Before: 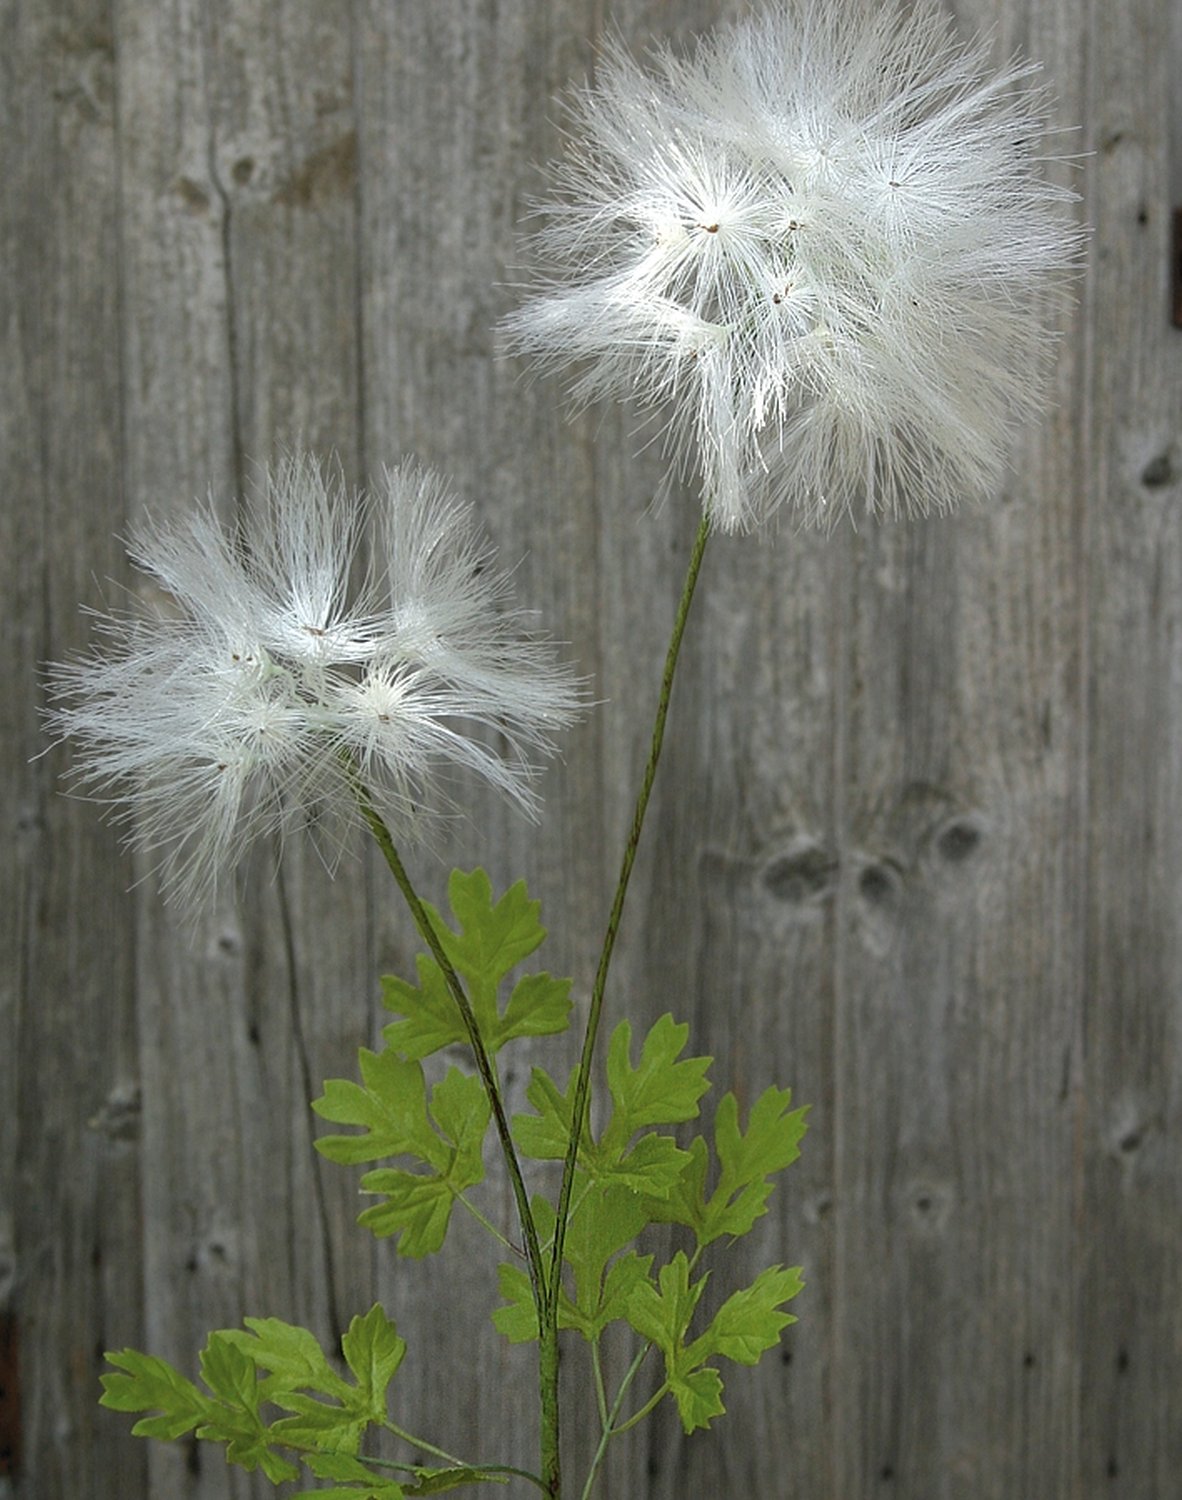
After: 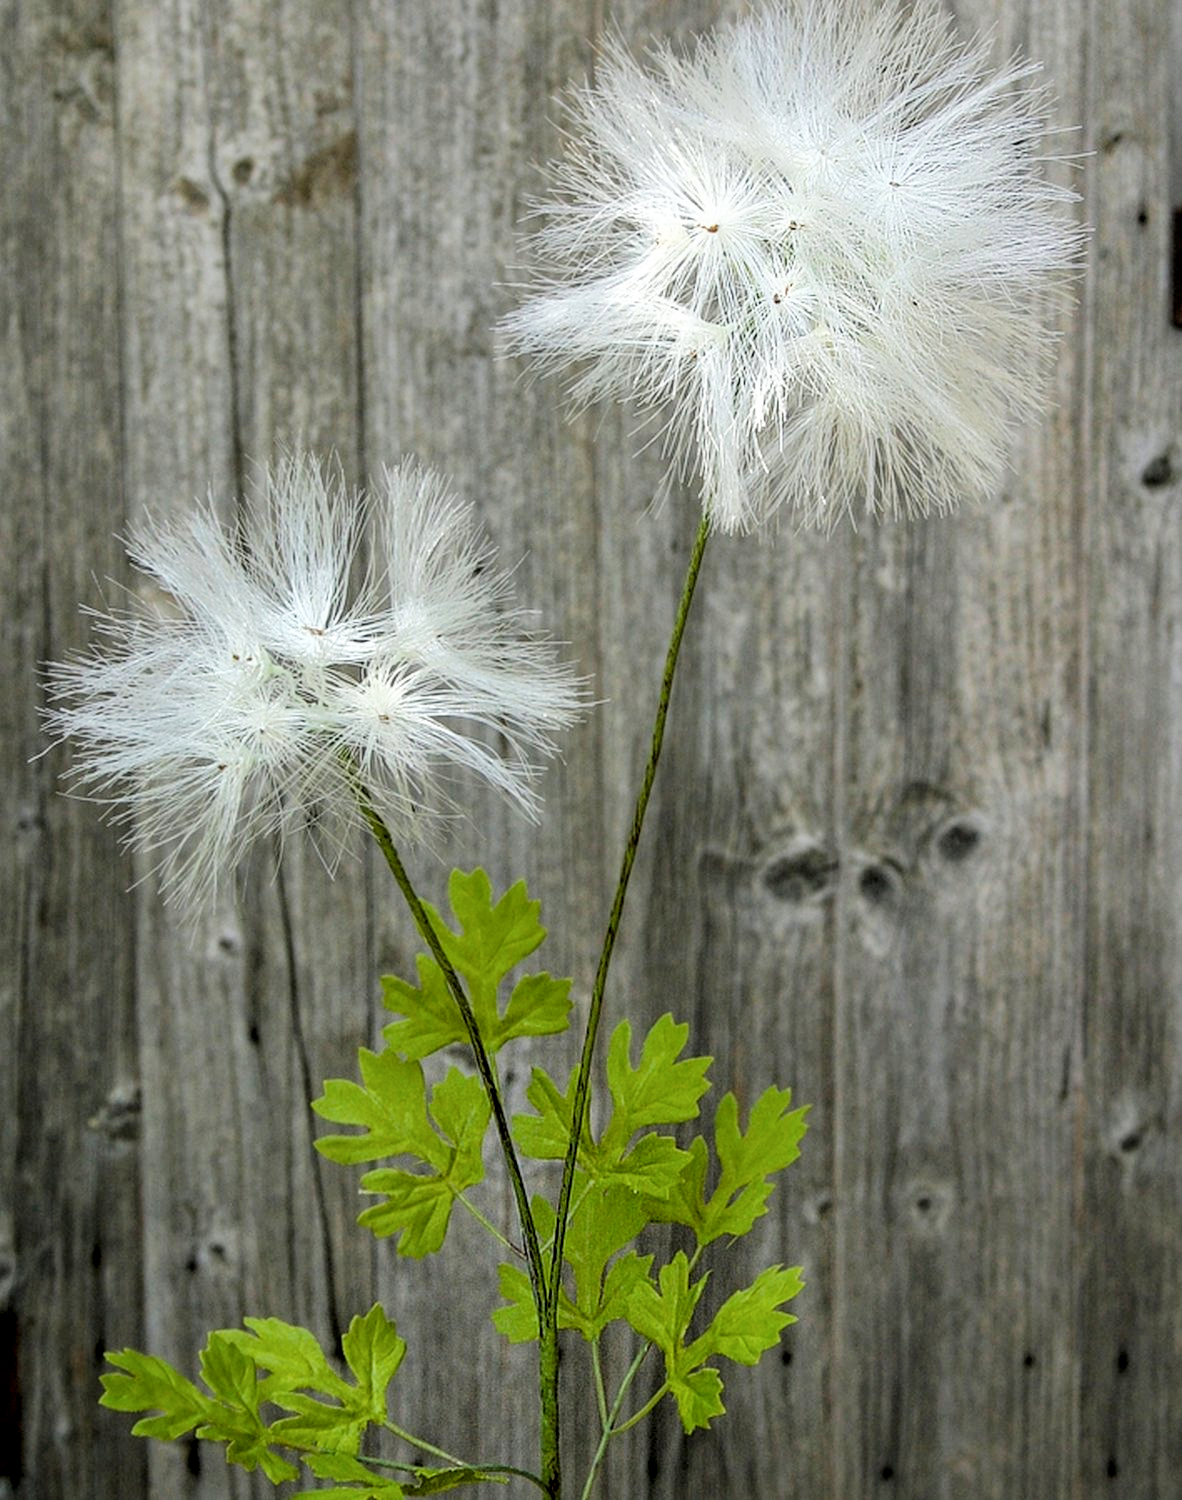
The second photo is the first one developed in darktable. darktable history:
filmic rgb: black relative exposure -5 EV, hardness 2.88, contrast 1.3
local contrast: on, module defaults
exposure: black level correction 0, exposure 0.5 EV, compensate exposure bias true, compensate highlight preservation false
color balance rgb: perceptual saturation grading › global saturation 20%, global vibrance 20%
